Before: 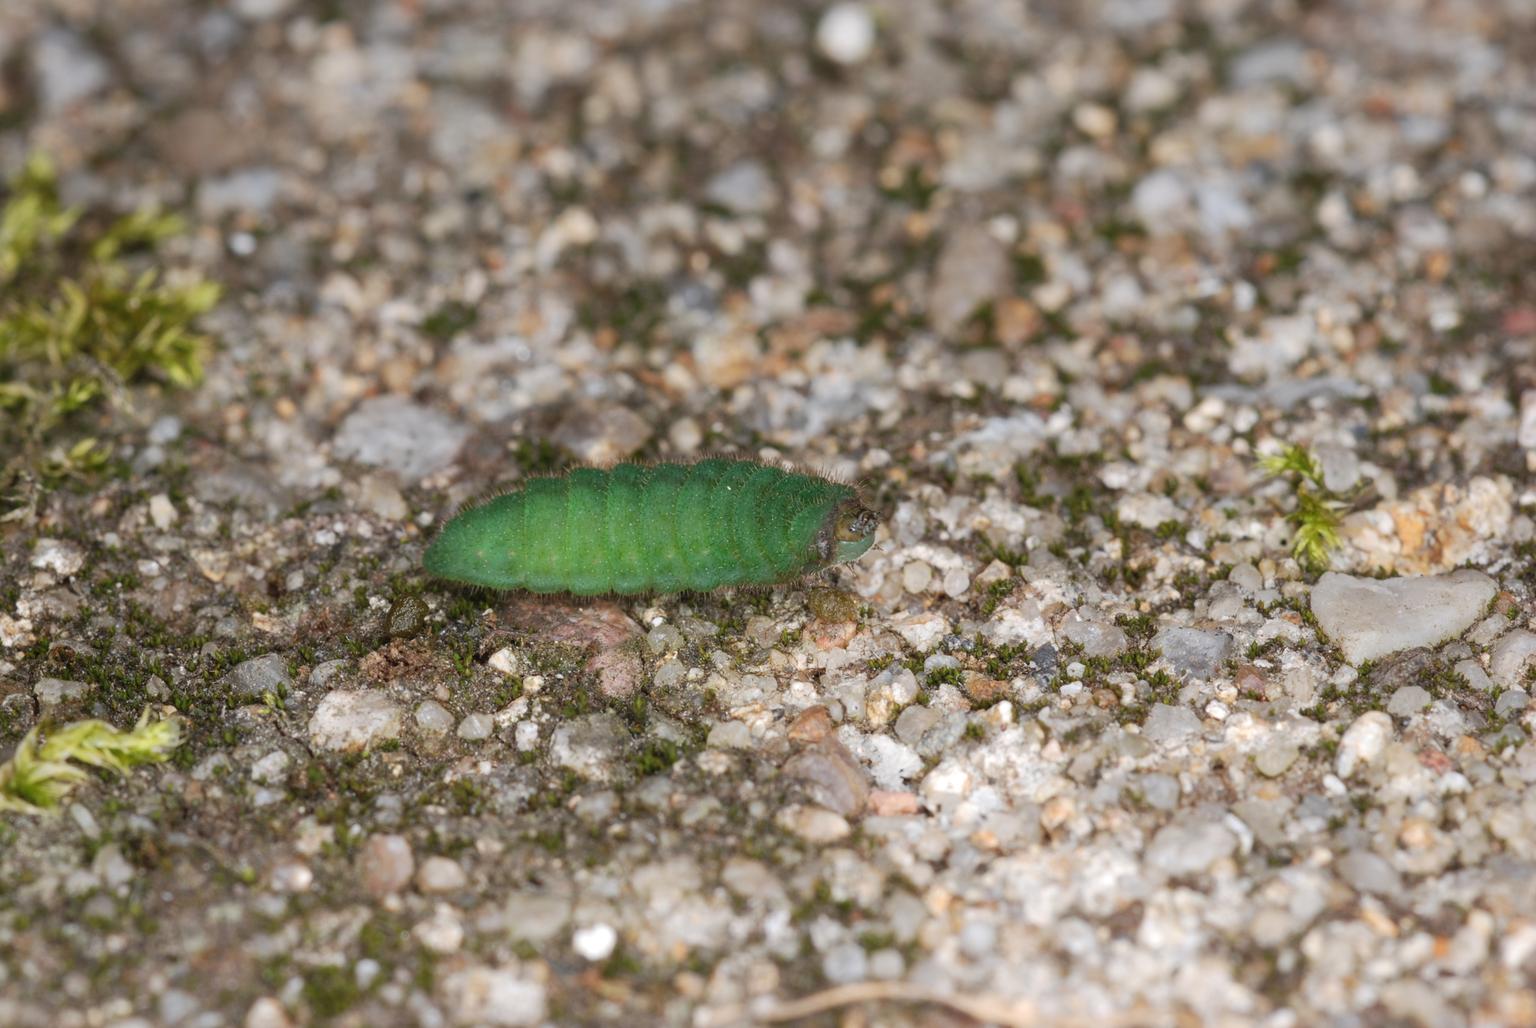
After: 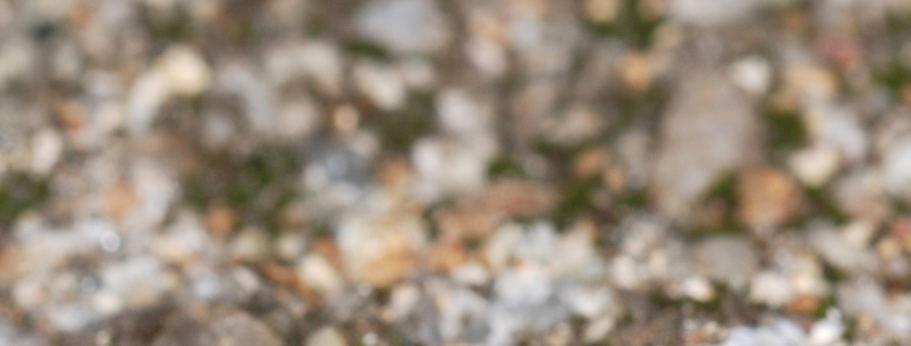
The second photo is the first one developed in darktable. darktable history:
levels: mode automatic, levels [0.246, 0.256, 0.506]
crop: left 28.702%, top 16.83%, right 26.803%, bottom 57.888%
